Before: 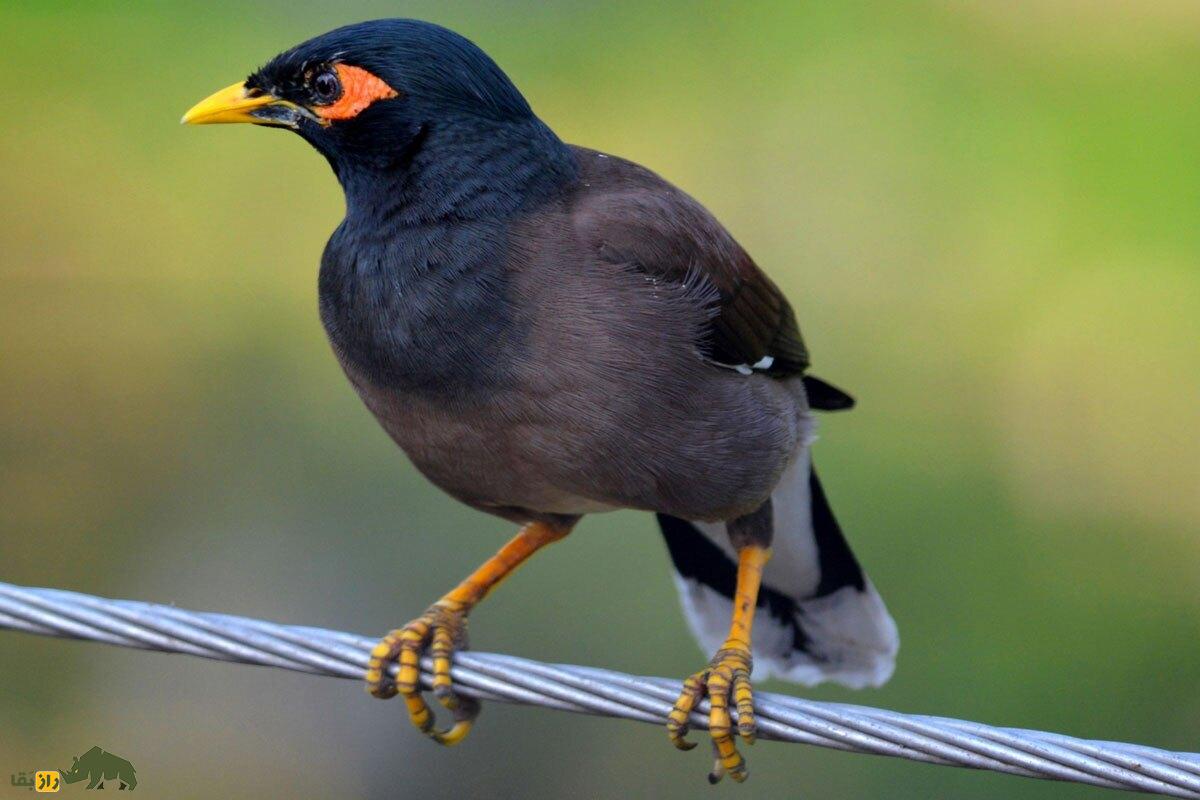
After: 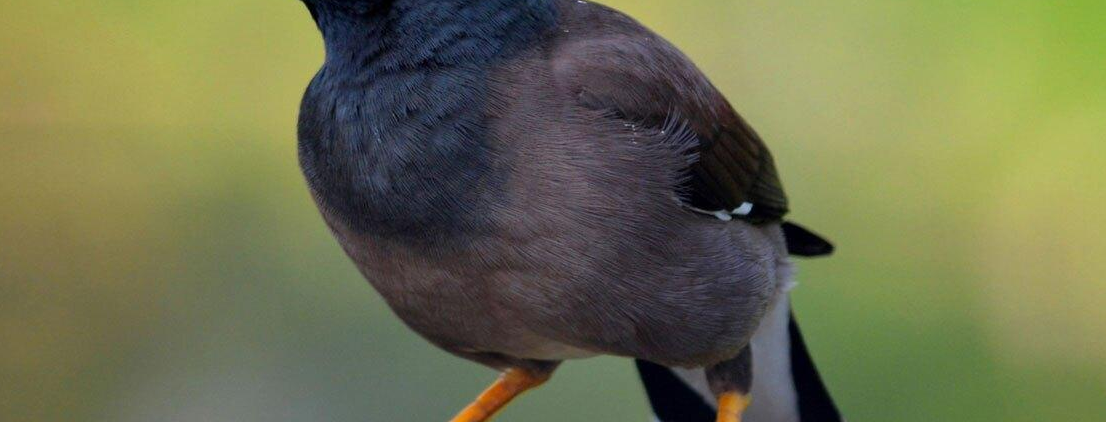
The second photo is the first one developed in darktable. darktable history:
crop: left 1.776%, top 19.3%, right 5.174%, bottom 27.88%
